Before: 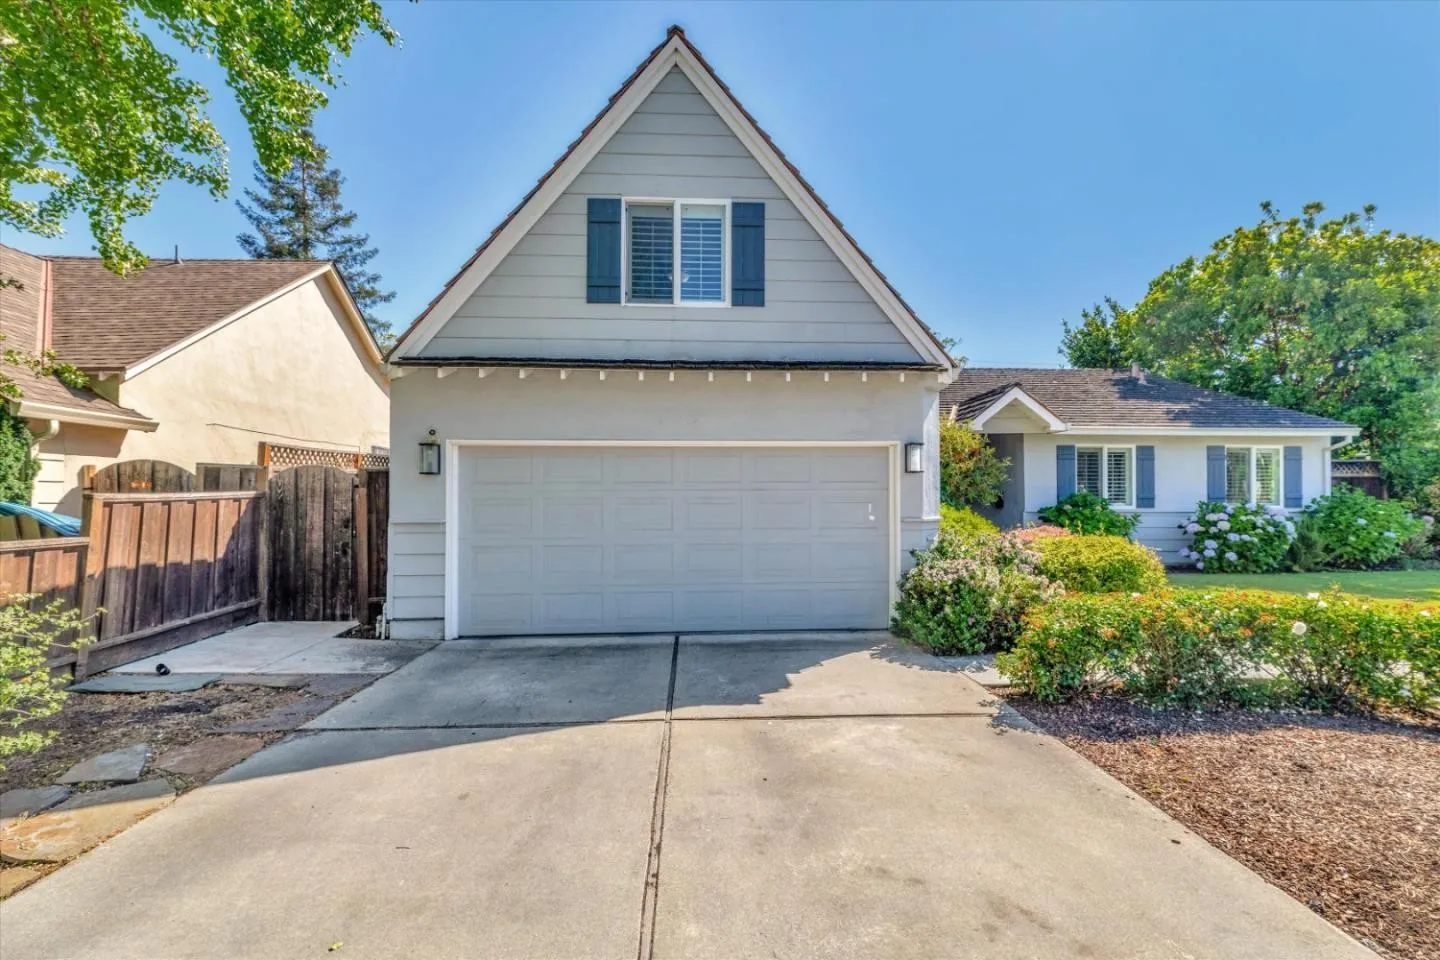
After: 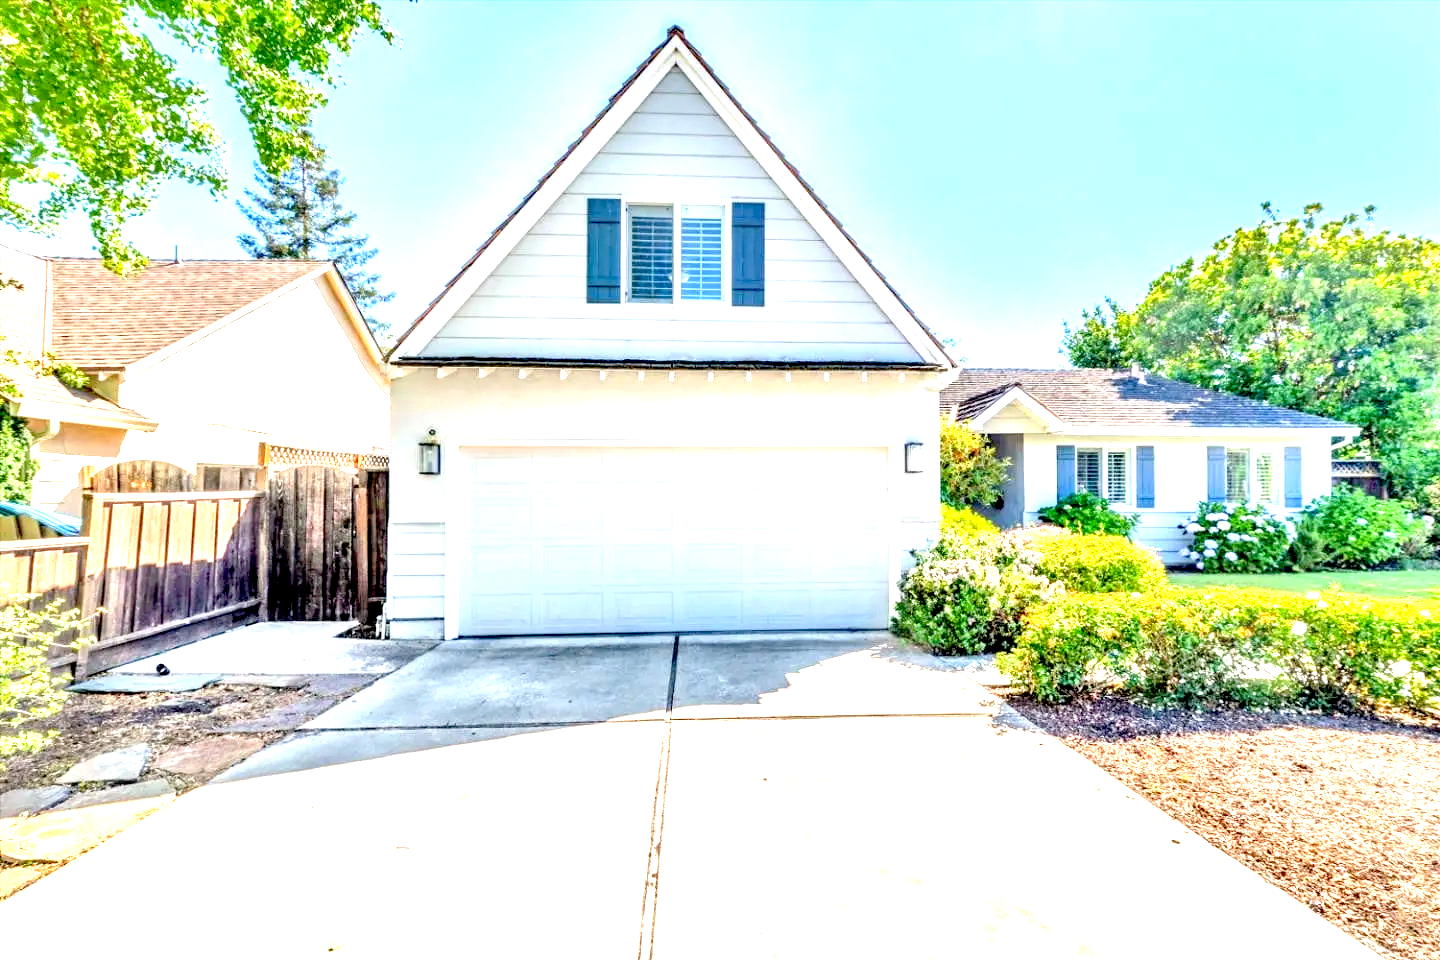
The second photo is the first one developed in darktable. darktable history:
exposure: black level correction 0.015, exposure 1.765 EV, compensate highlight preservation false
